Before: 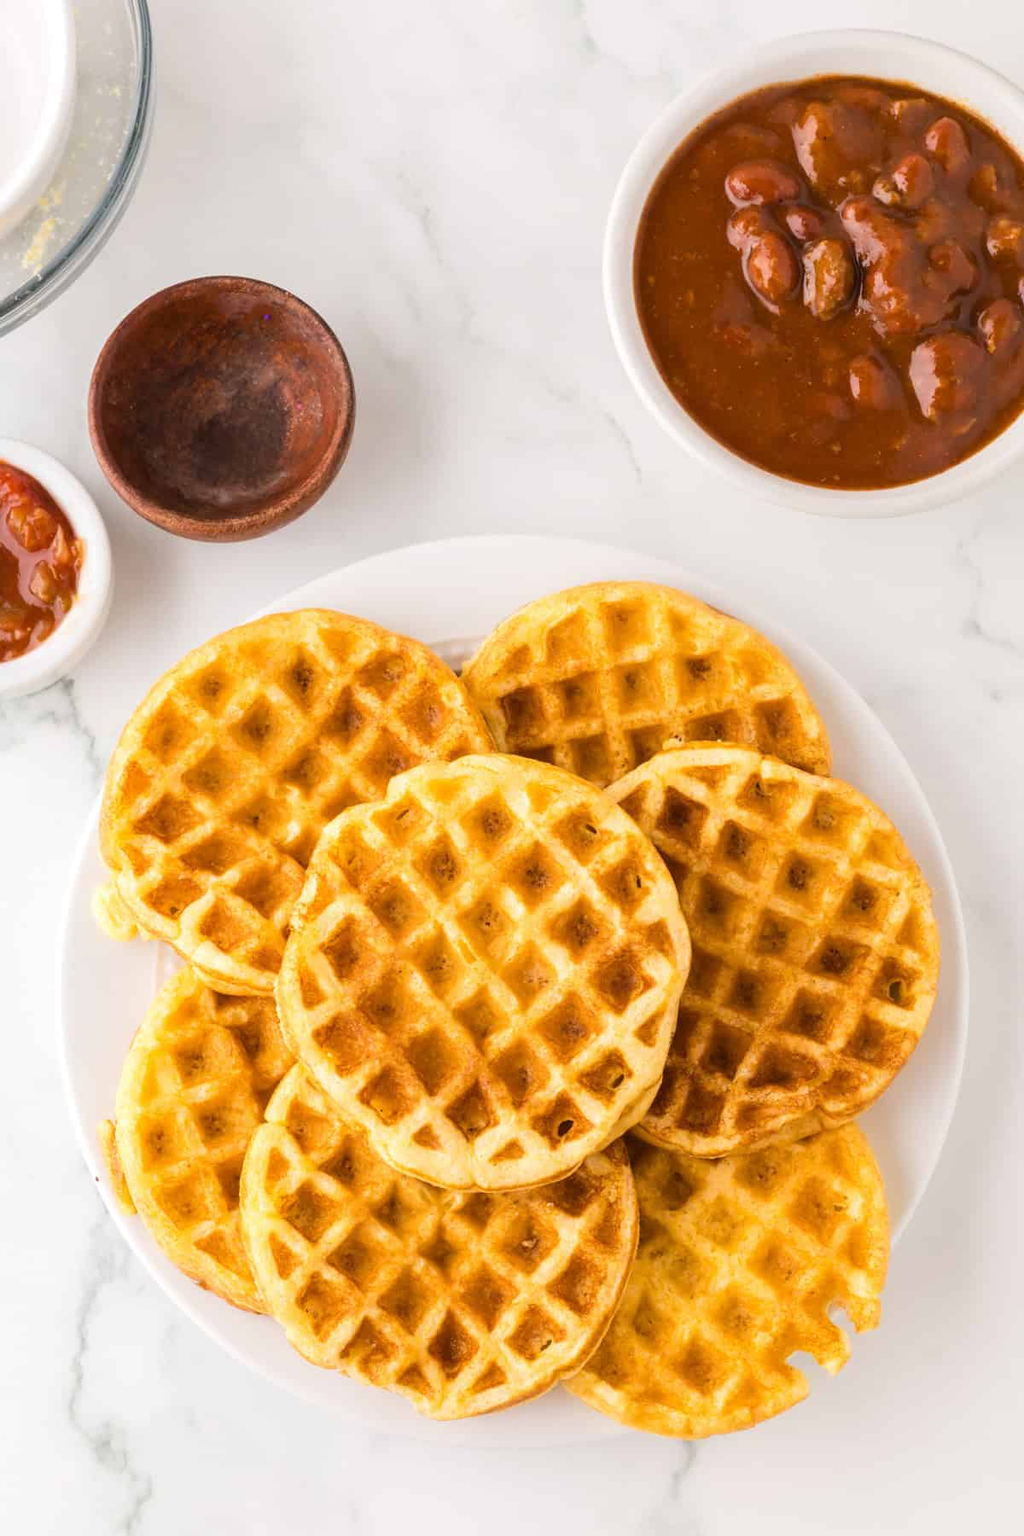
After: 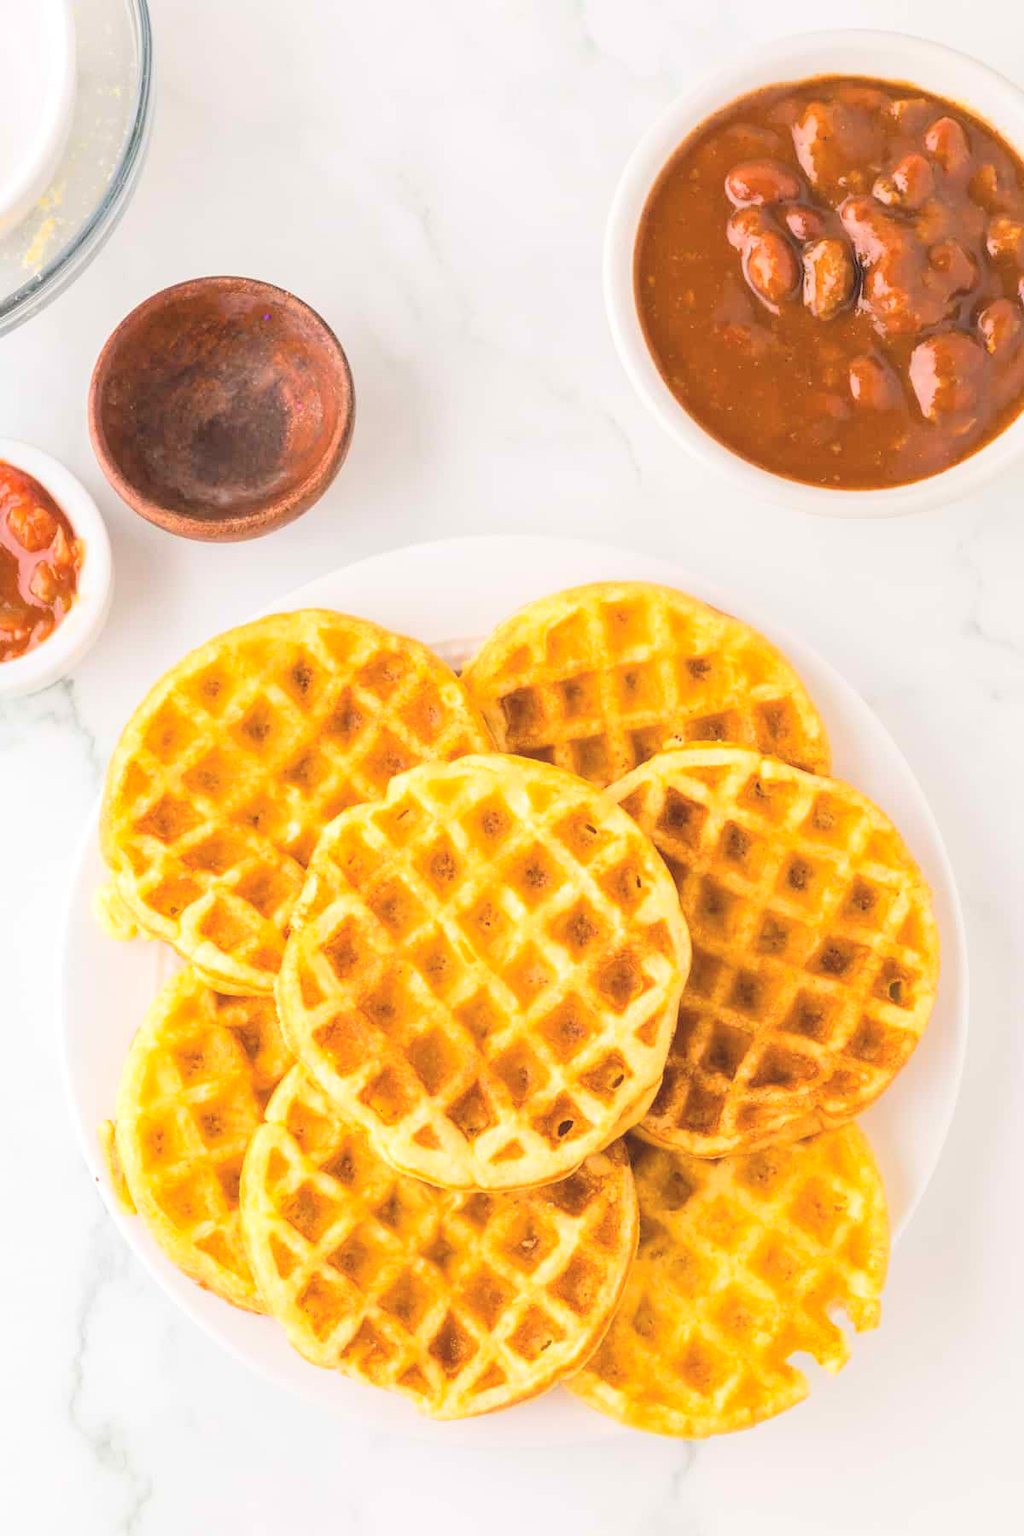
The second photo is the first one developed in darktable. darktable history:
contrast brightness saturation: contrast 0.1, brightness 0.313, saturation 0.148
